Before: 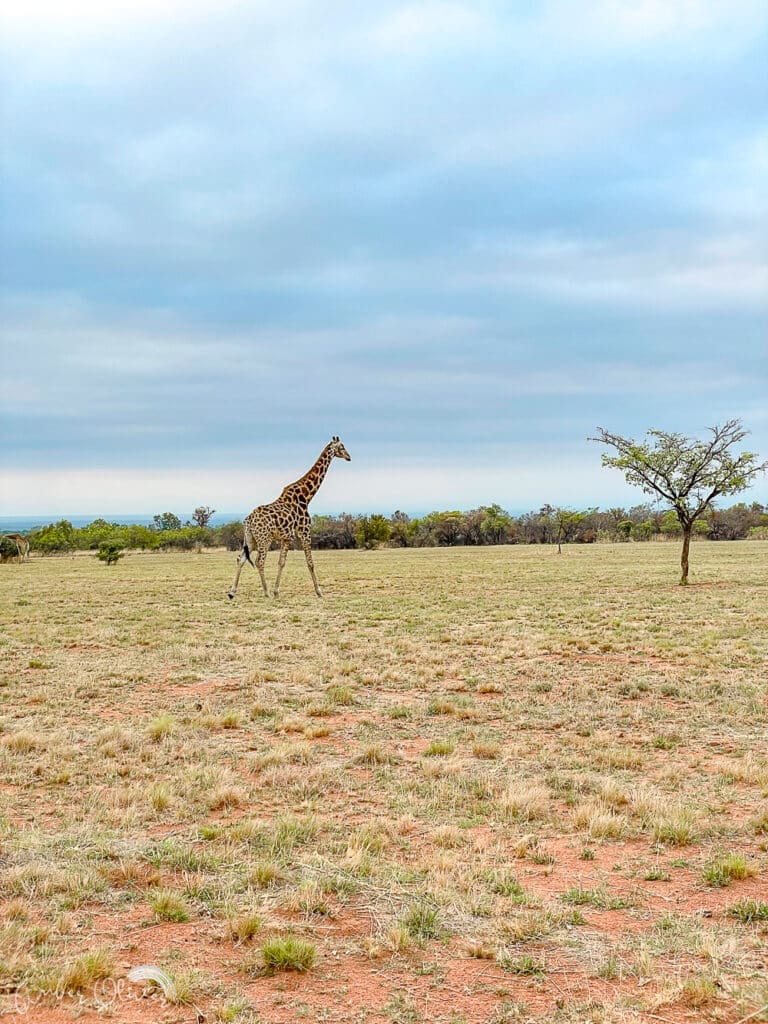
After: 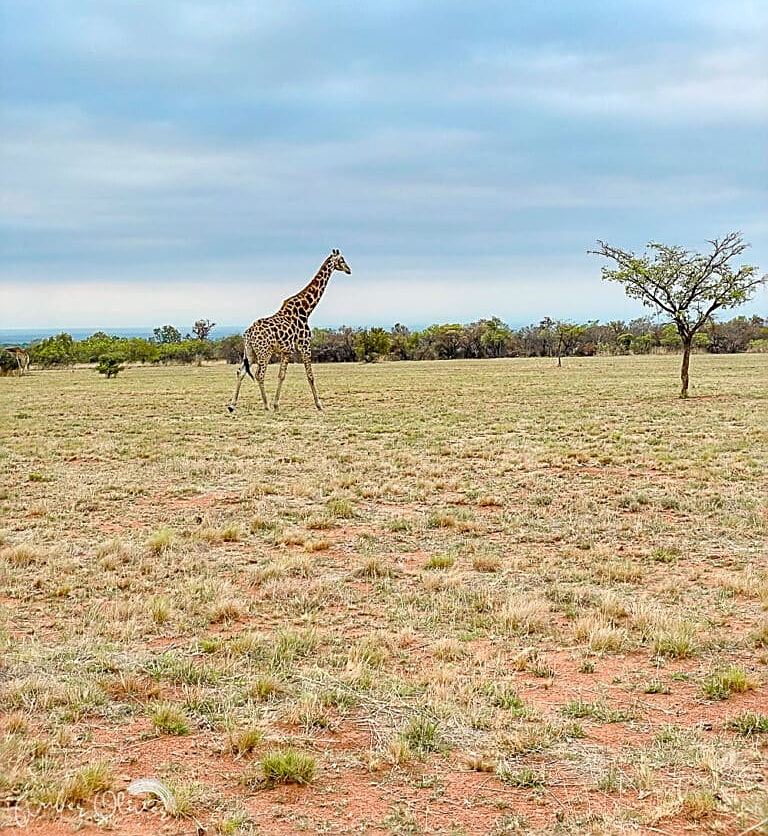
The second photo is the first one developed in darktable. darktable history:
crop and rotate: top 18.265%
sharpen: amount 0.588
